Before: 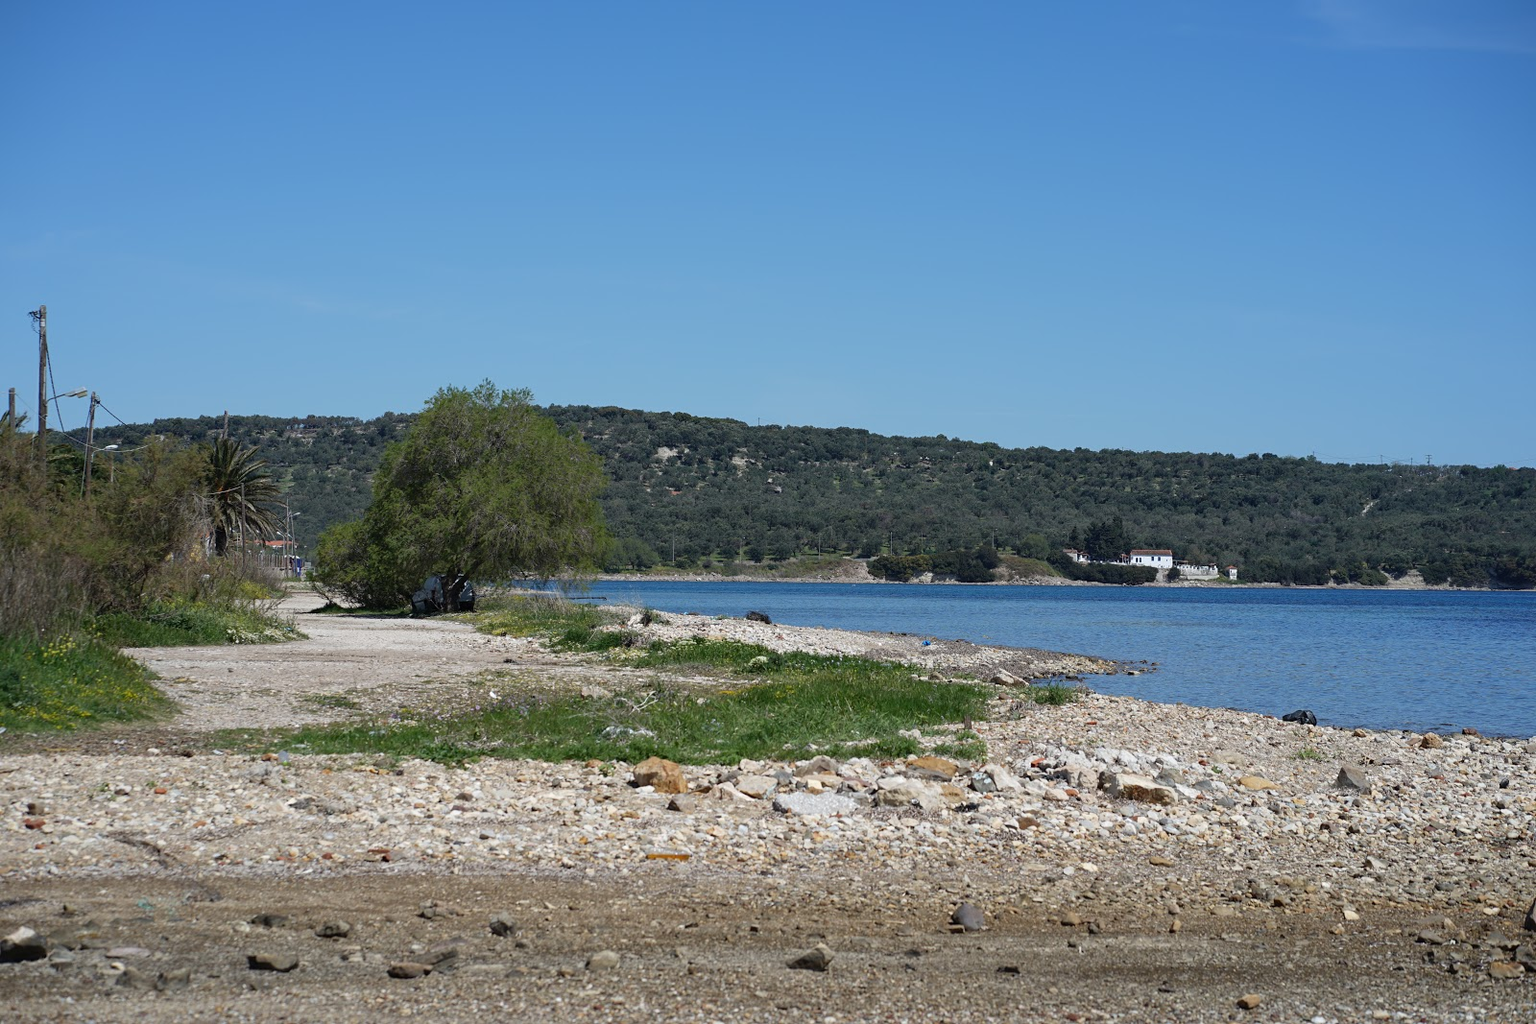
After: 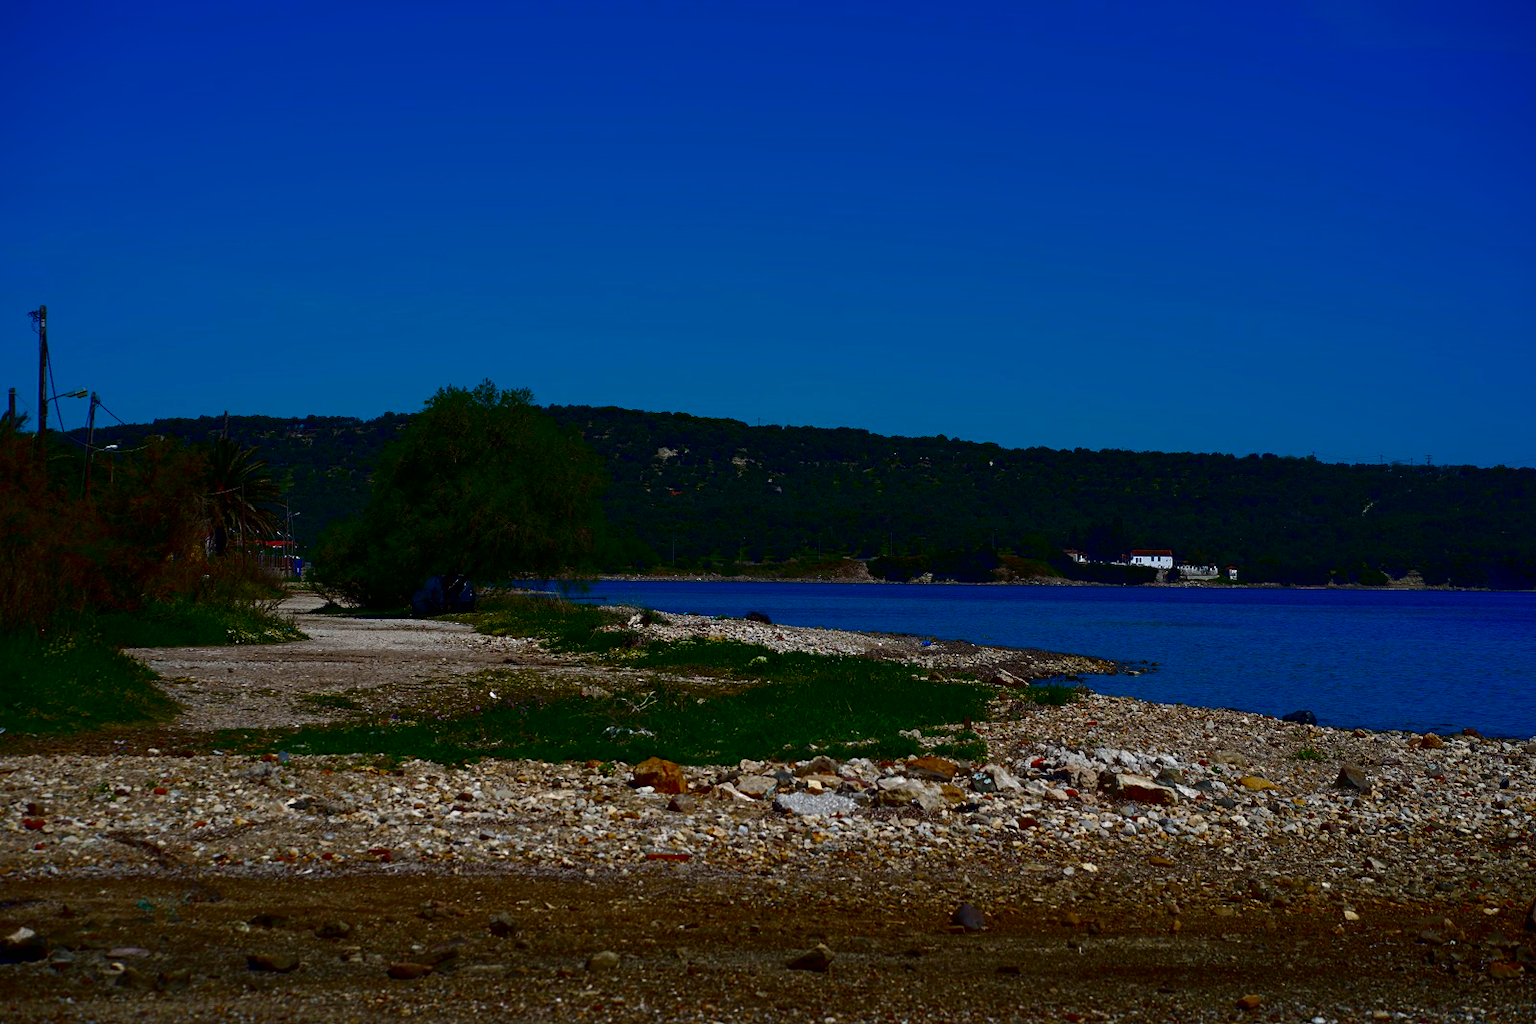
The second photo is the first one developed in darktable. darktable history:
contrast brightness saturation: brightness -0.981, saturation 0.997
